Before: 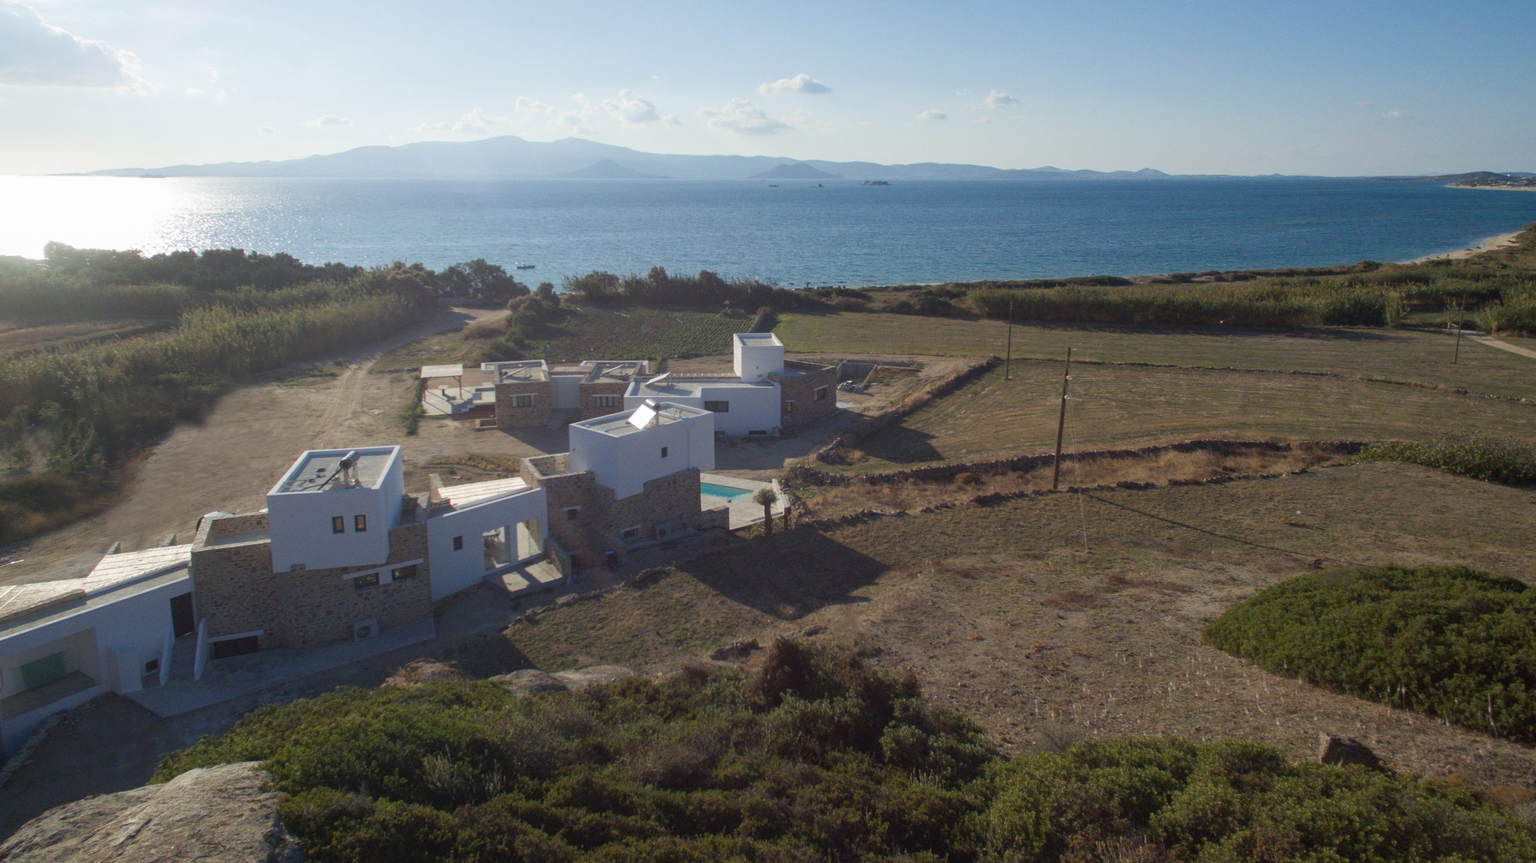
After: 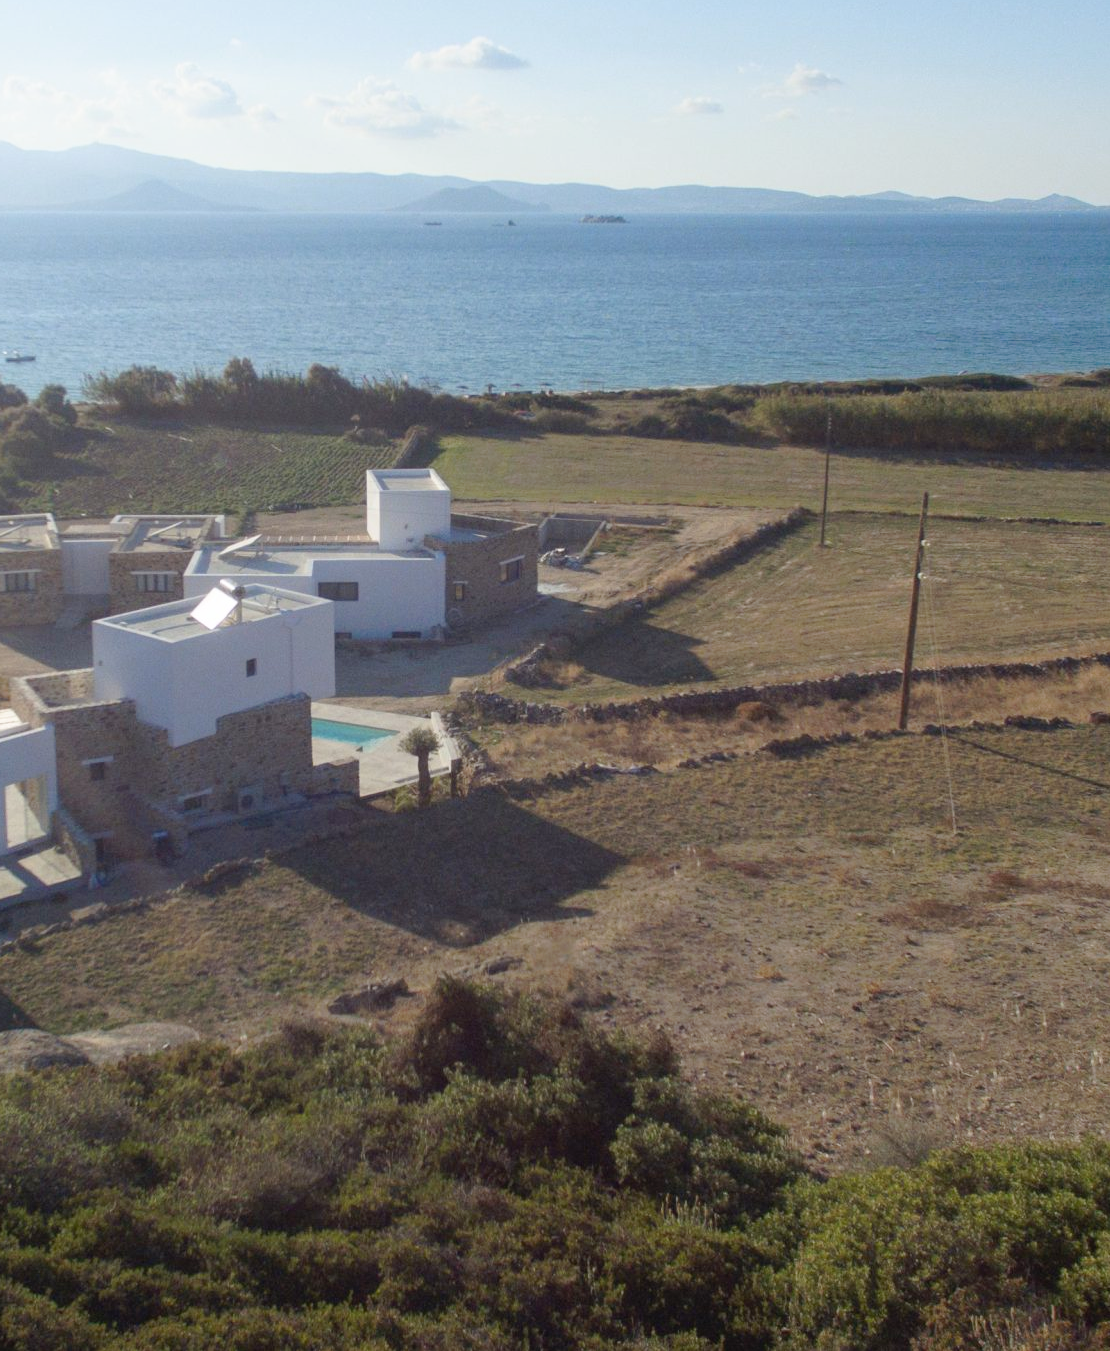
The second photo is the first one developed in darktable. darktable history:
color zones: curves: ch0 [(0.068, 0.464) (0.25, 0.5) (0.48, 0.508) (0.75, 0.536) (0.886, 0.476) (0.967, 0.456)]; ch1 [(0.066, 0.456) (0.25, 0.5) (0.616, 0.508) (0.746, 0.56) (0.934, 0.444)]
crop: left 33.452%, top 6.025%, right 23.155%
tone curve: curves: ch0 [(0, 0) (0.003, 0.022) (0.011, 0.025) (0.025, 0.032) (0.044, 0.055) (0.069, 0.089) (0.1, 0.133) (0.136, 0.18) (0.177, 0.231) (0.224, 0.291) (0.277, 0.35) (0.335, 0.42) (0.399, 0.496) (0.468, 0.561) (0.543, 0.632) (0.623, 0.706) (0.709, 0.783) (0.801, 0.865) (0.898, 0.947) (1, 1)], preserve colors none
